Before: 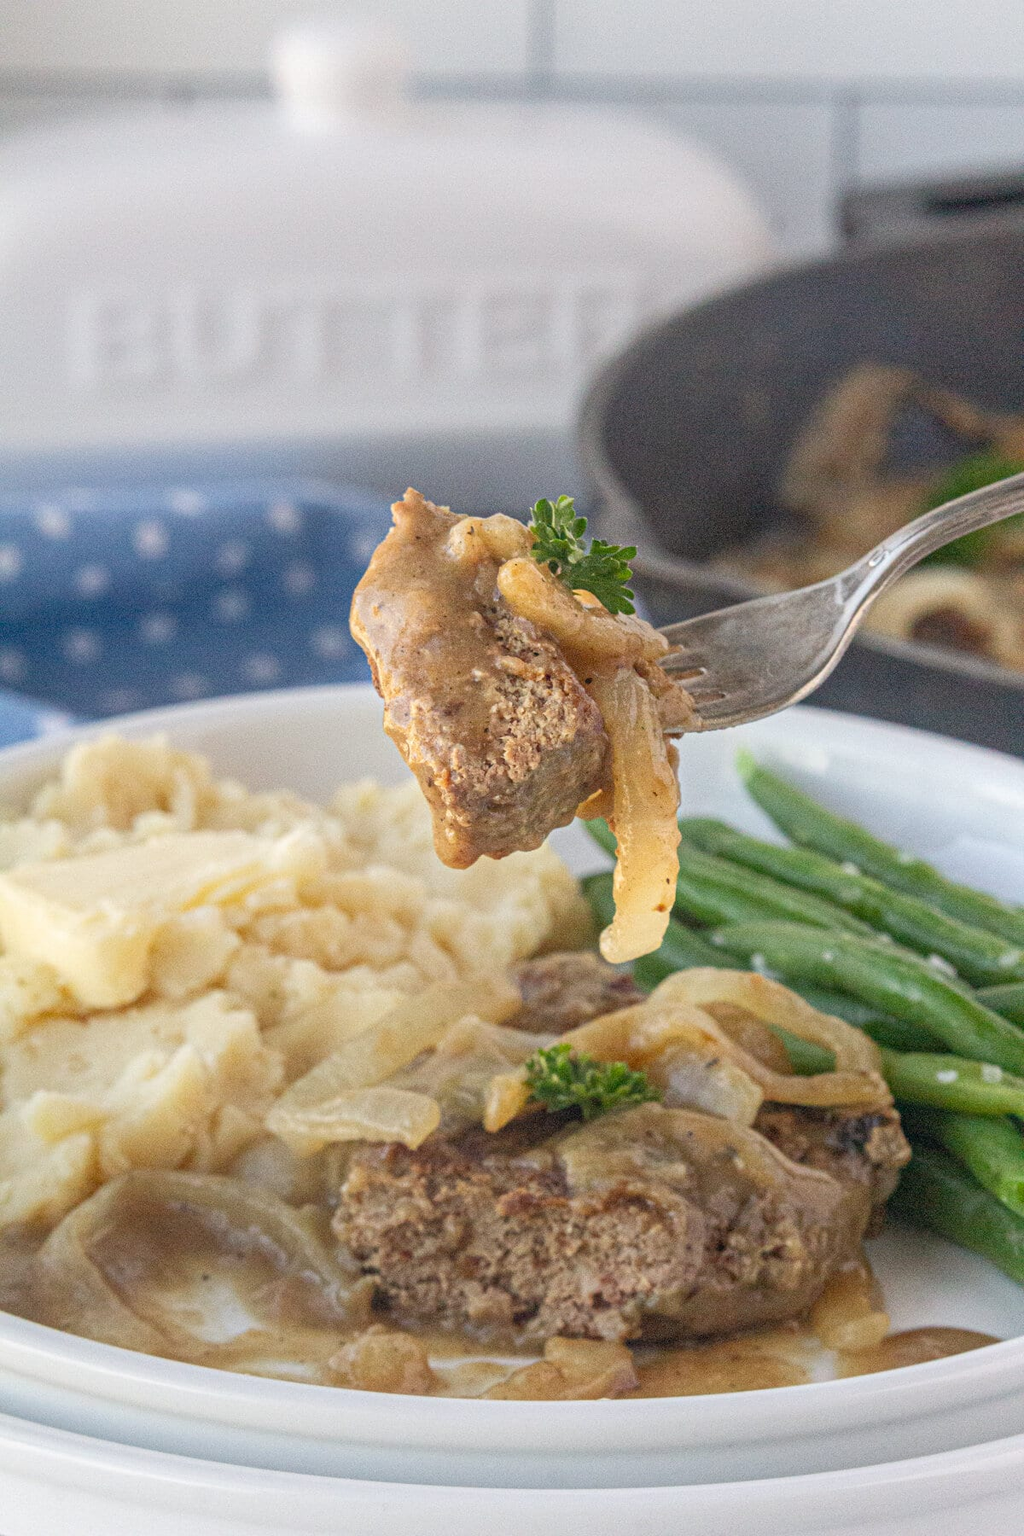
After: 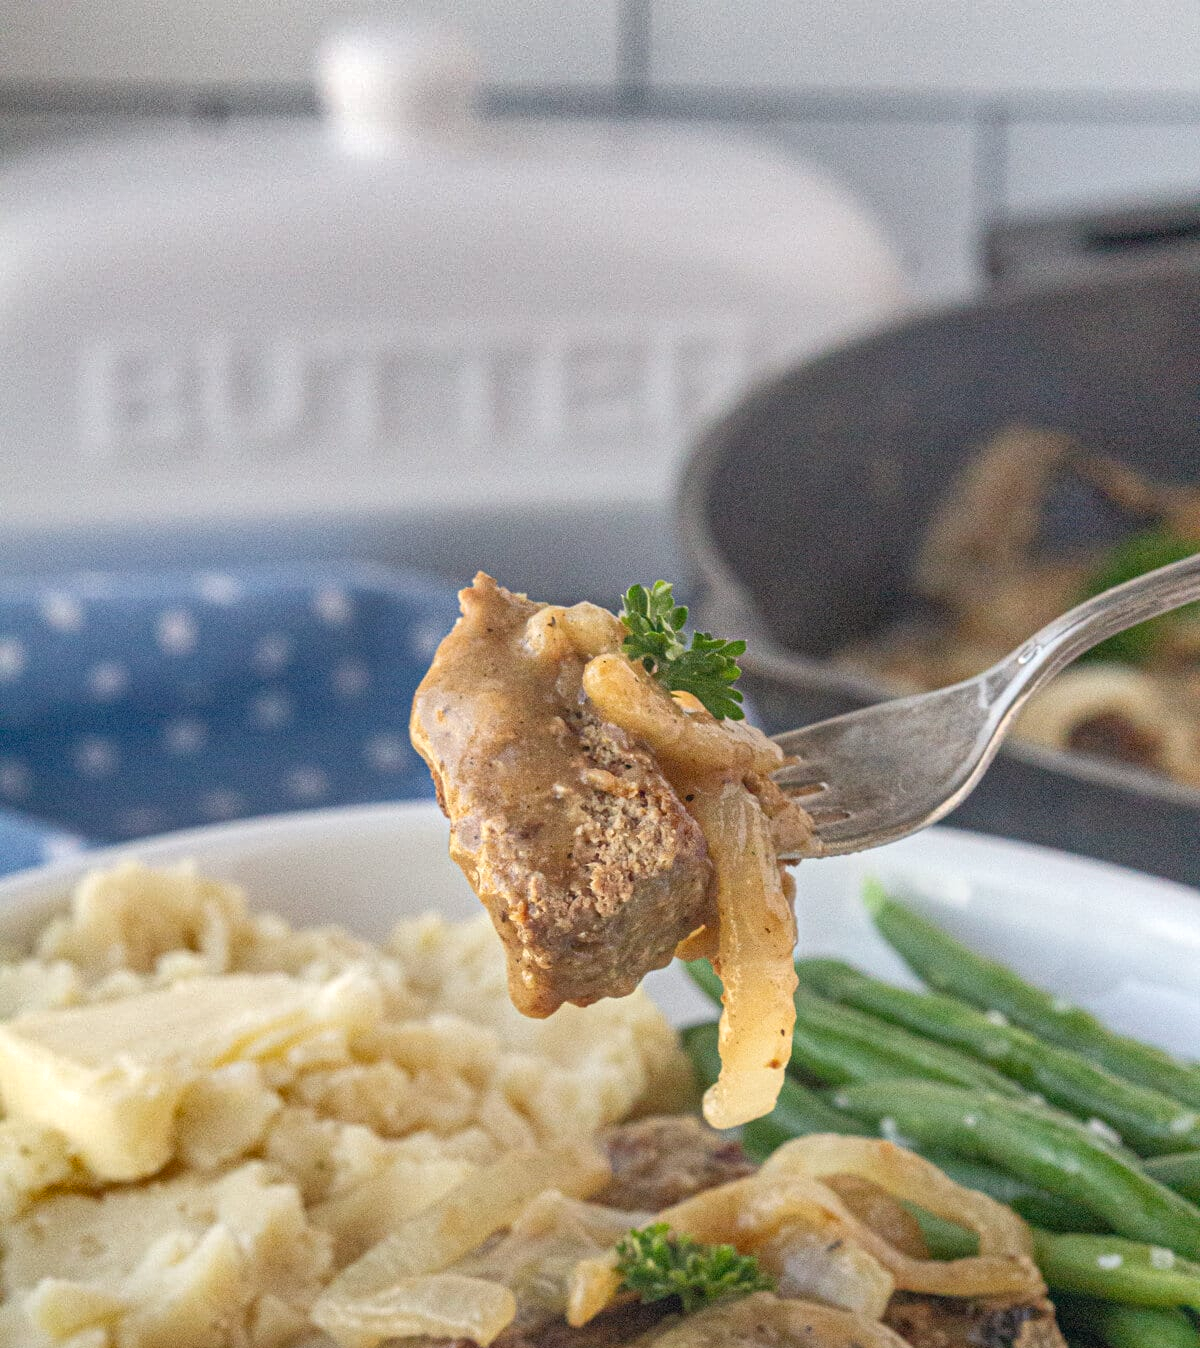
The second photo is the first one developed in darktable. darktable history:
crop: bottom 24.967%
shadows and highlights: radius 171.16, shadows 27, white point adjustment 3.13, highlights -67.95, soften with gaussian
